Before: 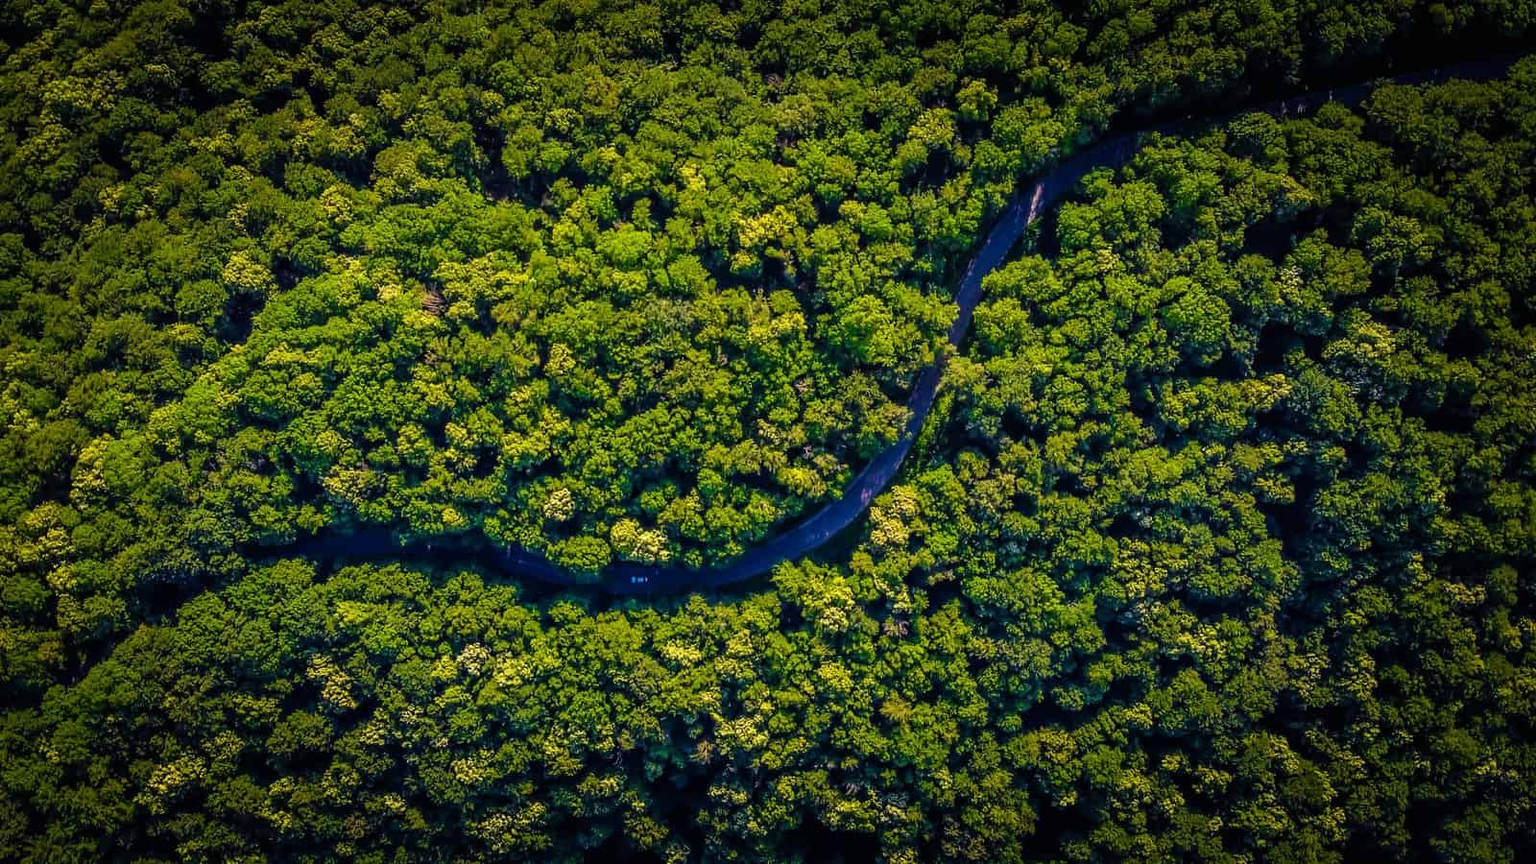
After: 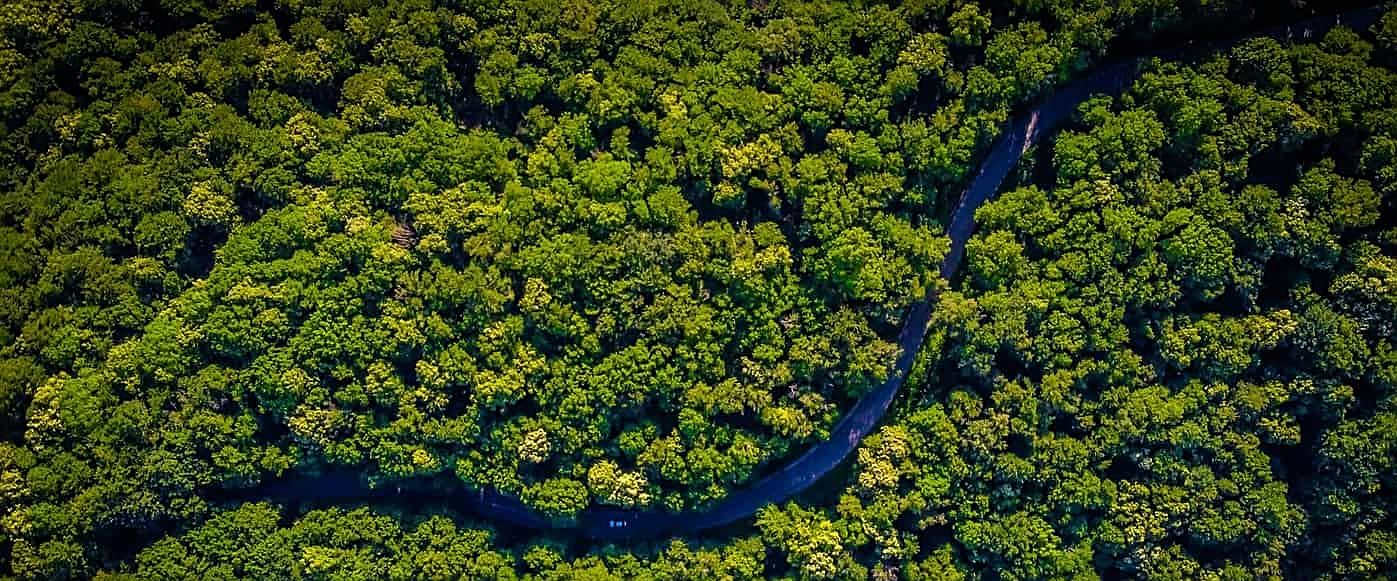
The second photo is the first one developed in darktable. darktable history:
crop: left 3.015%, top 8.969%, right 9.647%, bottom 26.457%
sharpen: on, module defaults
levels: levels [0, 0.492, 0.984]
graduated density: rotation -0.352°, offset 57.64
